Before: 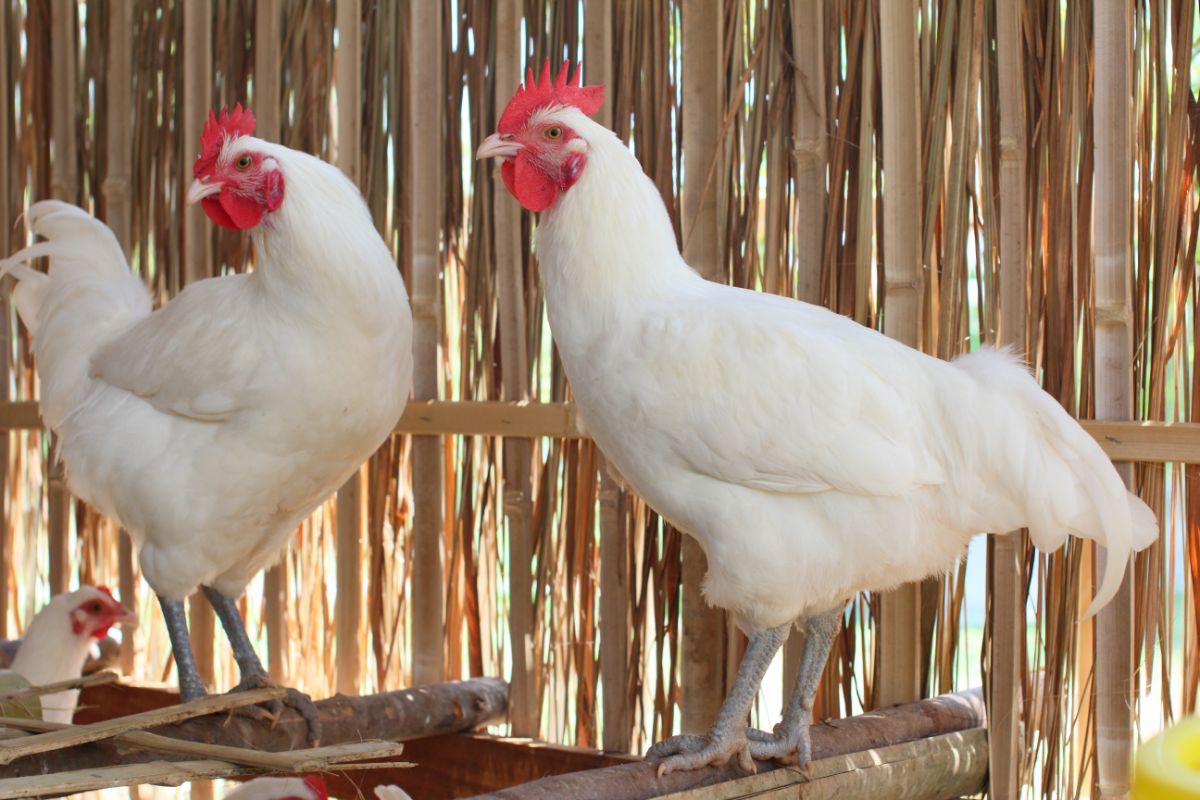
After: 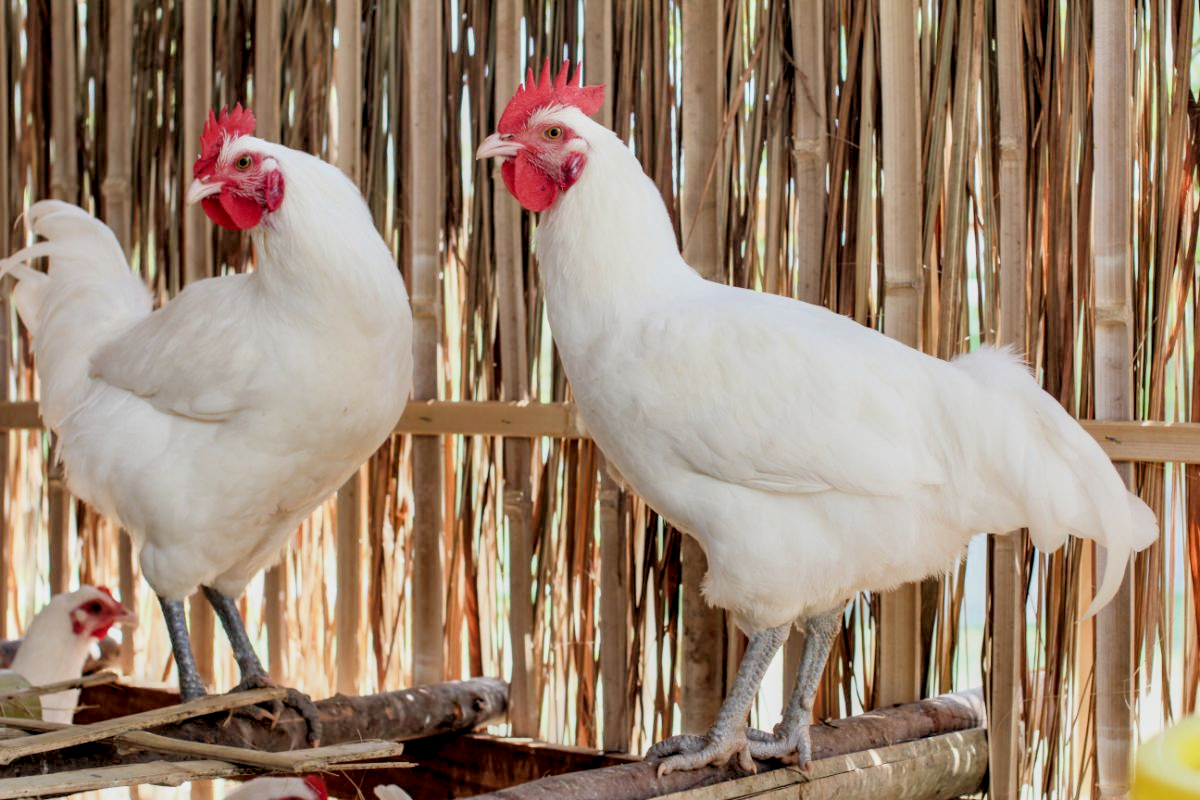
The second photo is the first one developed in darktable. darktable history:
local contrast: highlights 60%, shadows 60%, detail 160%
filmic rgb: black relative exposure -6.98 EV, white relative exposure 5.63 EV, hardness 2.86
rgb levels: levels [[0.013, 0.434, 0.89], [0, 0.5, 1], [0, 0.5, 1]]
